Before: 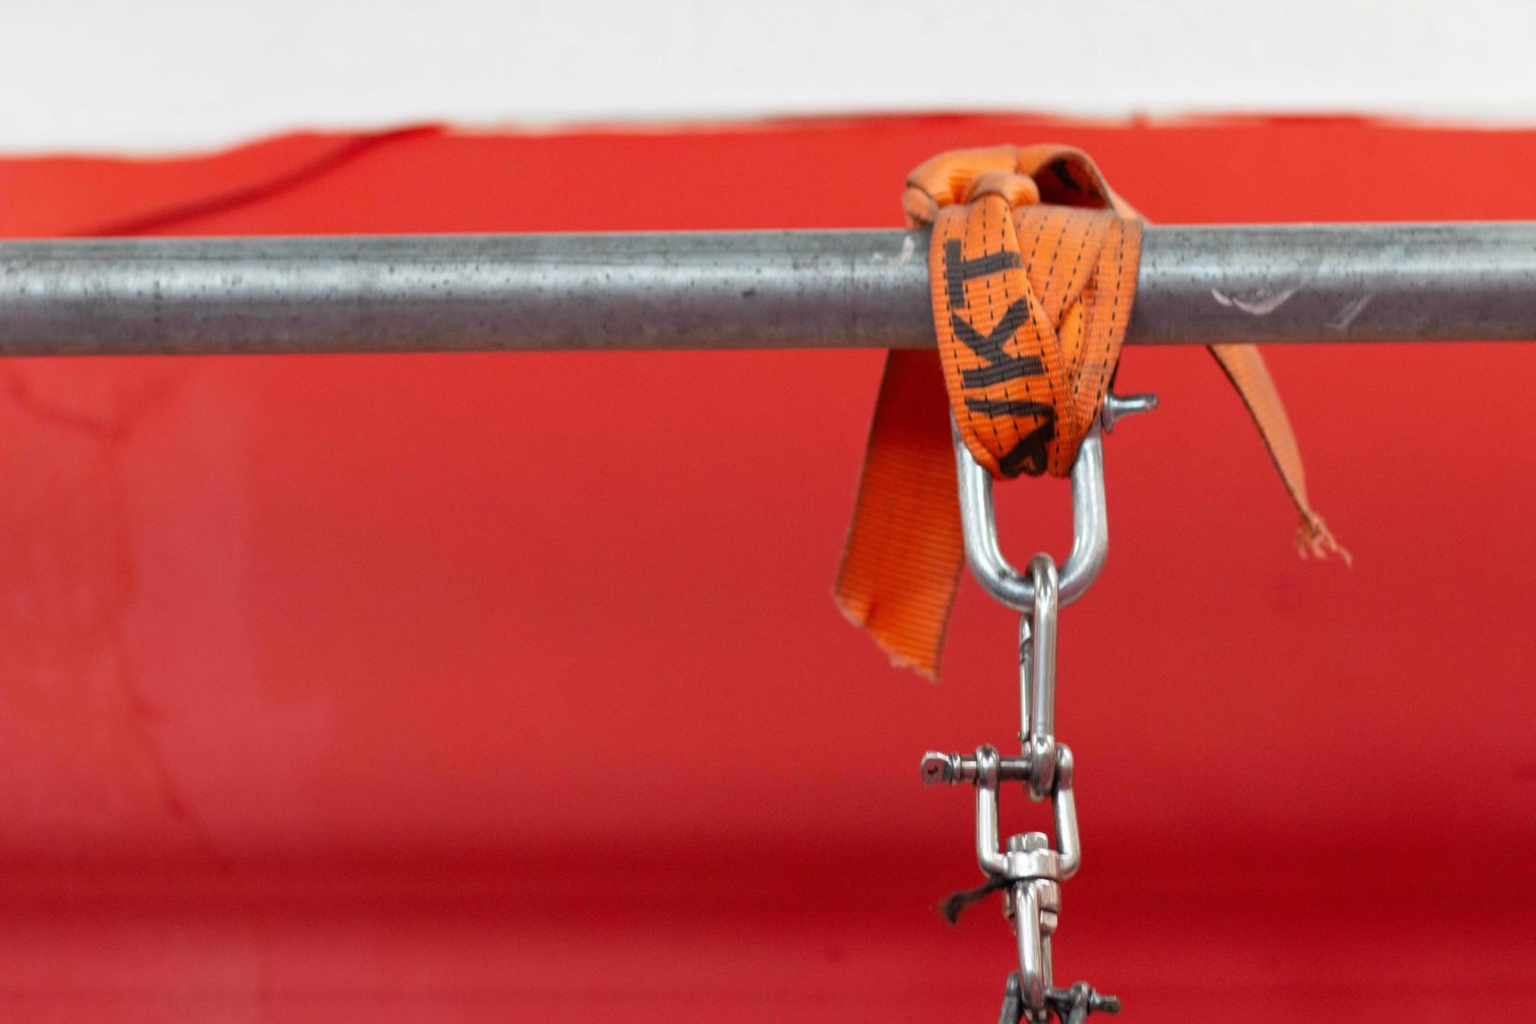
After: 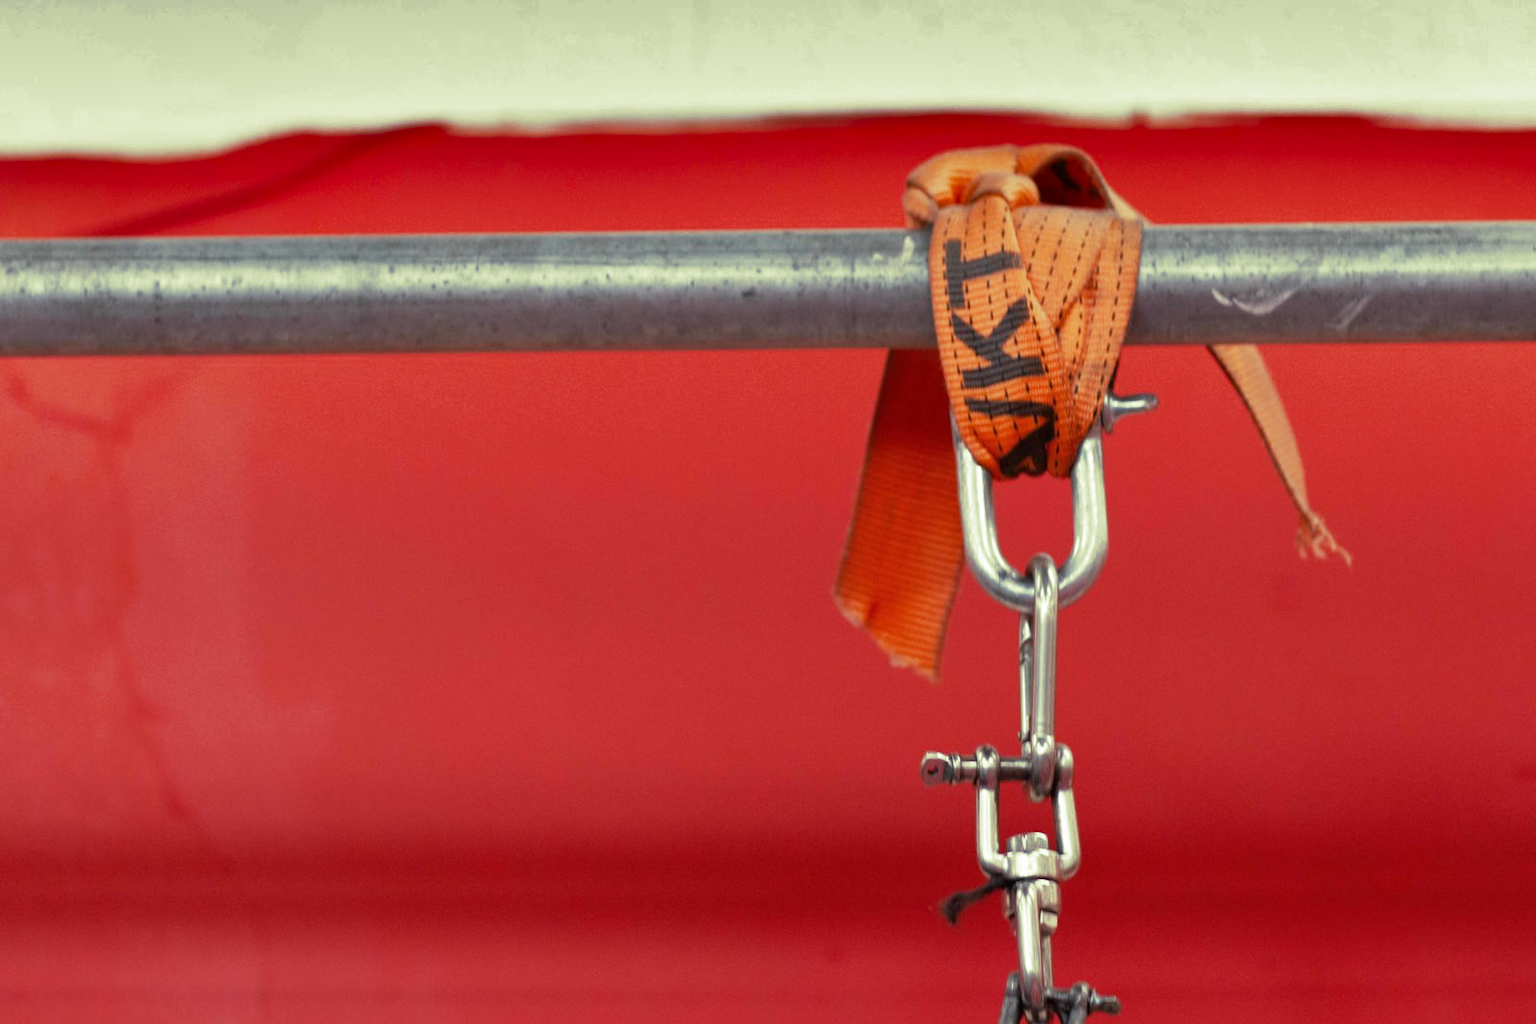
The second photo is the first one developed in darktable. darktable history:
split-toning: shadows › hue 290.82°, shadows › saturation 0.34, highlights › saturation 0.38, balance 0, compress 50%
shadows and highlights: shadows 24.5, highlights -78.15, soften with gaussian
